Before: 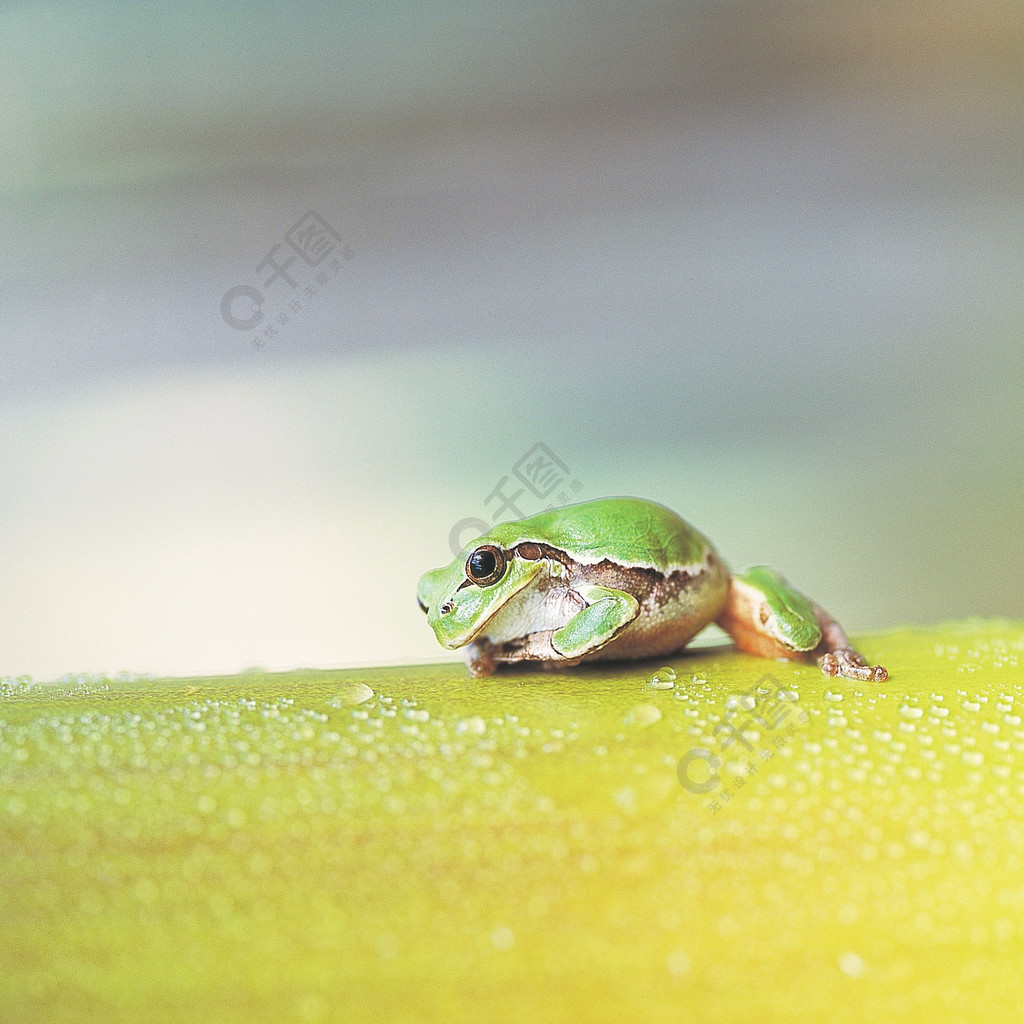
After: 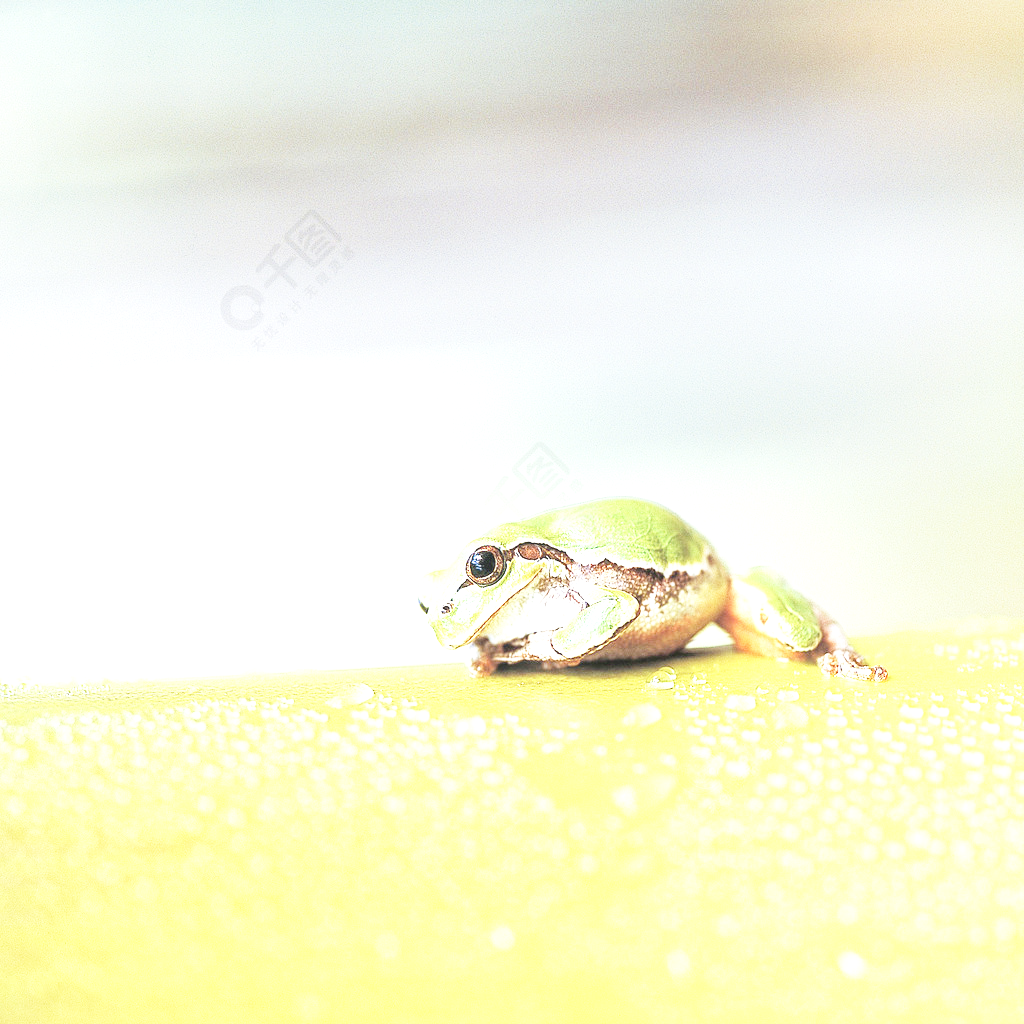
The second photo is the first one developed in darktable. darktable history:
base curve: curves: ch0 [(0, 0) (0.036, 0.037) (0.121, 0.228) (0.46, 0.76) (0.859, 0.983) (1, 1)], preserve colors none
local contrast: on, module defaults
tone equalizer: on, module defaults
exposure: black level correction 0, exposure 0.869 EV, compensate highlight preservation false
